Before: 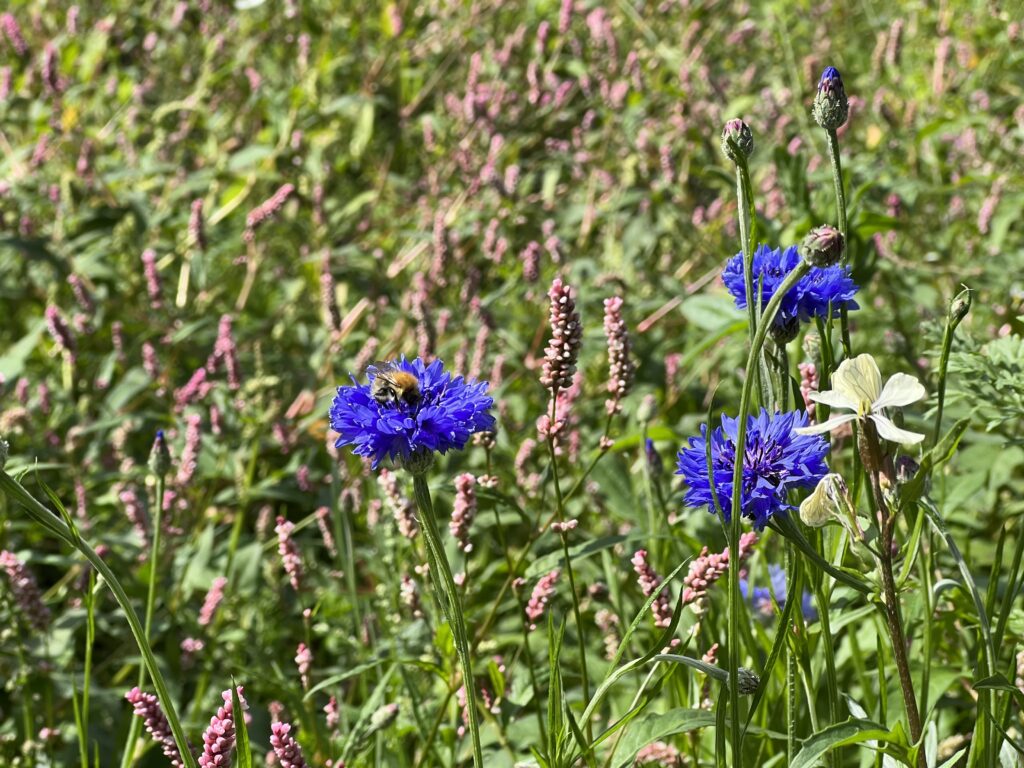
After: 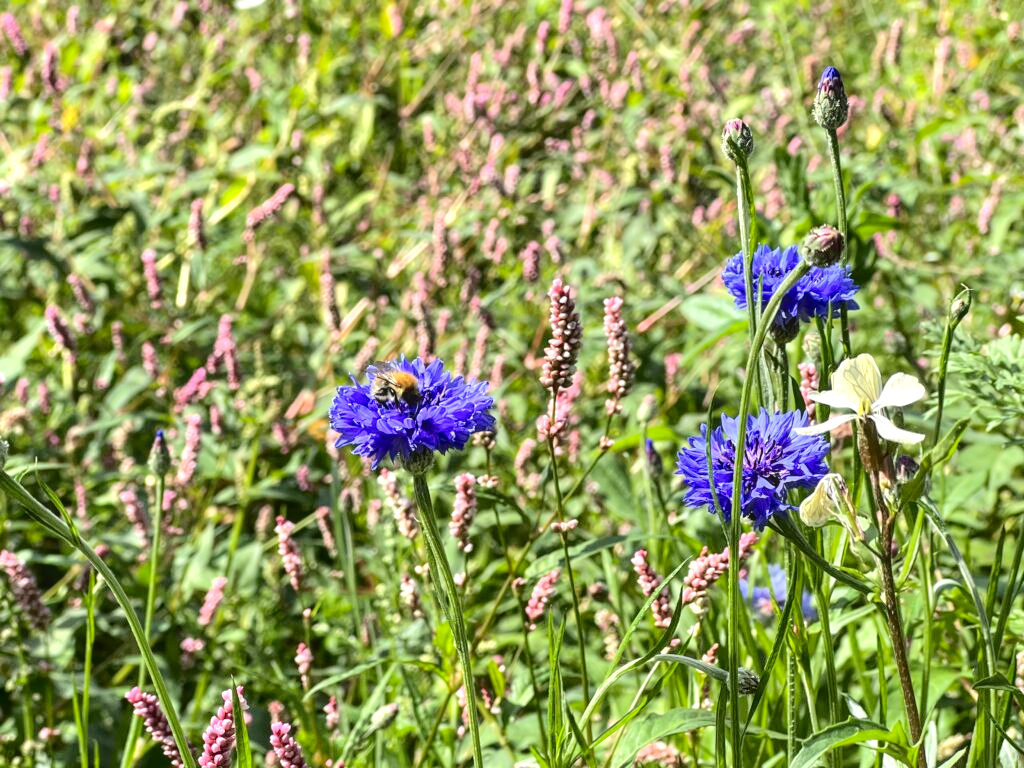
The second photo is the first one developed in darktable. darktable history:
local contrast: on, module defaults
tone curve: curves: ch0 [(0, 0) (0.003, 0.064) (0.011, 0.065) (0.025, 0.061) (0.044, 0.068) (0.069, 0.083) (0.1, 0.102) (0.136, 0.126) (0.177, 0.172) (0.224, 0.225) (0.277, 0.306) (0.335, 0.397) (0.399, 0.483) (0.468, 0.56) (0.543, 0.634) (0.623, 0.708) (0.709, 0.77) (0.801, 0.832) (0.898, 0.899) (1, 1)], color space Lab, independent channels, preserve colors none
exposure: exposure 0.401 EV, compensate highlight preservation false
